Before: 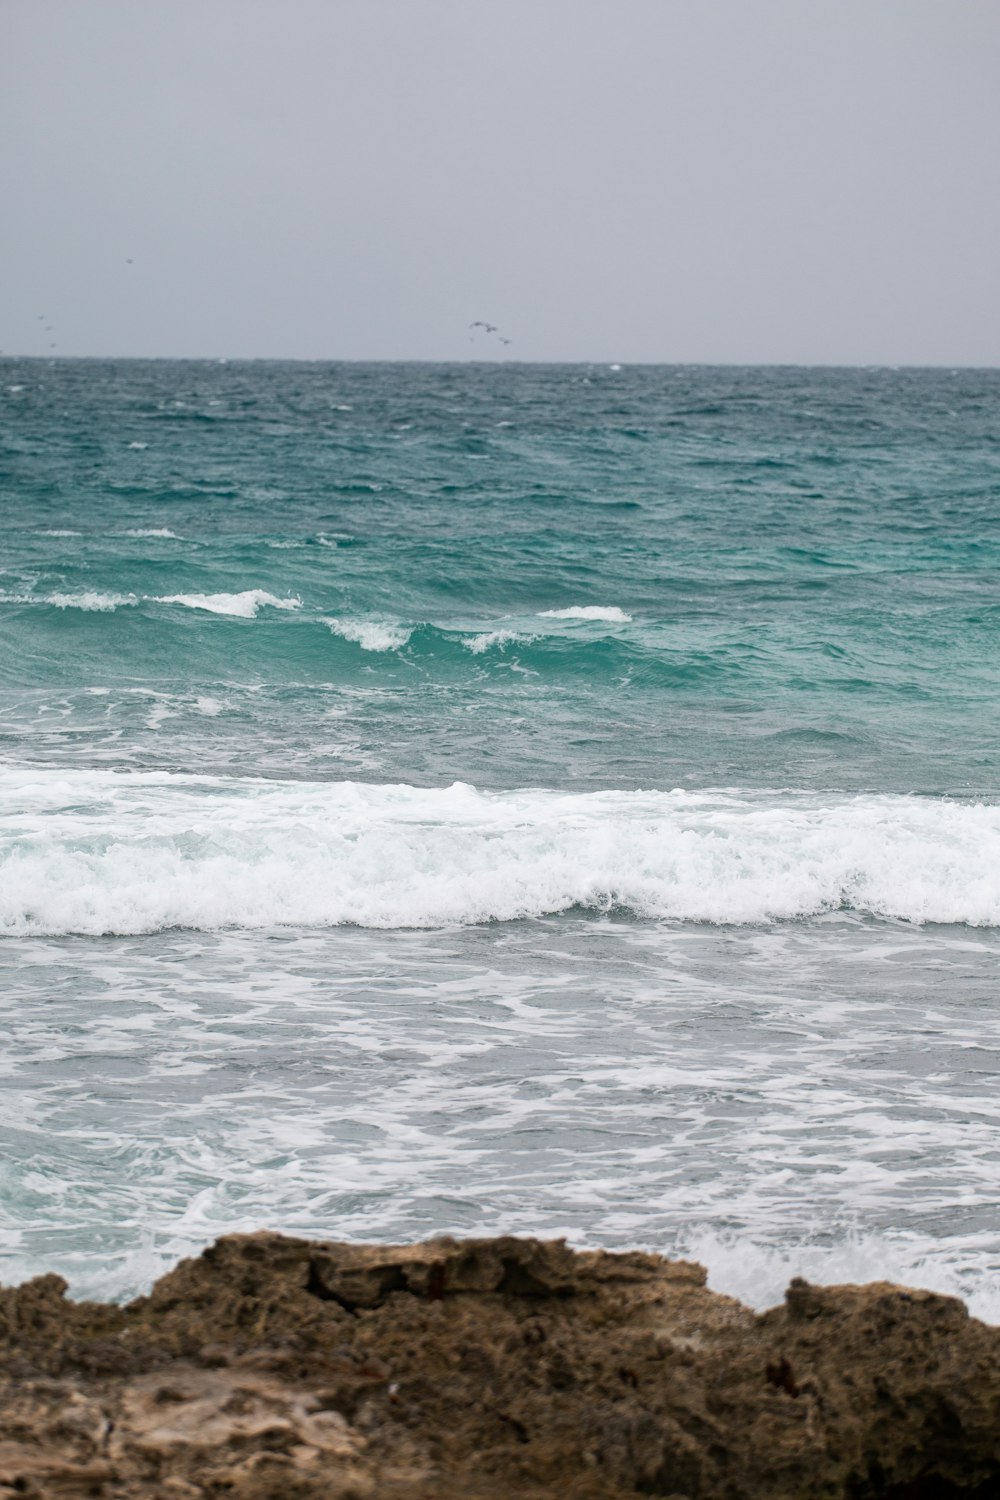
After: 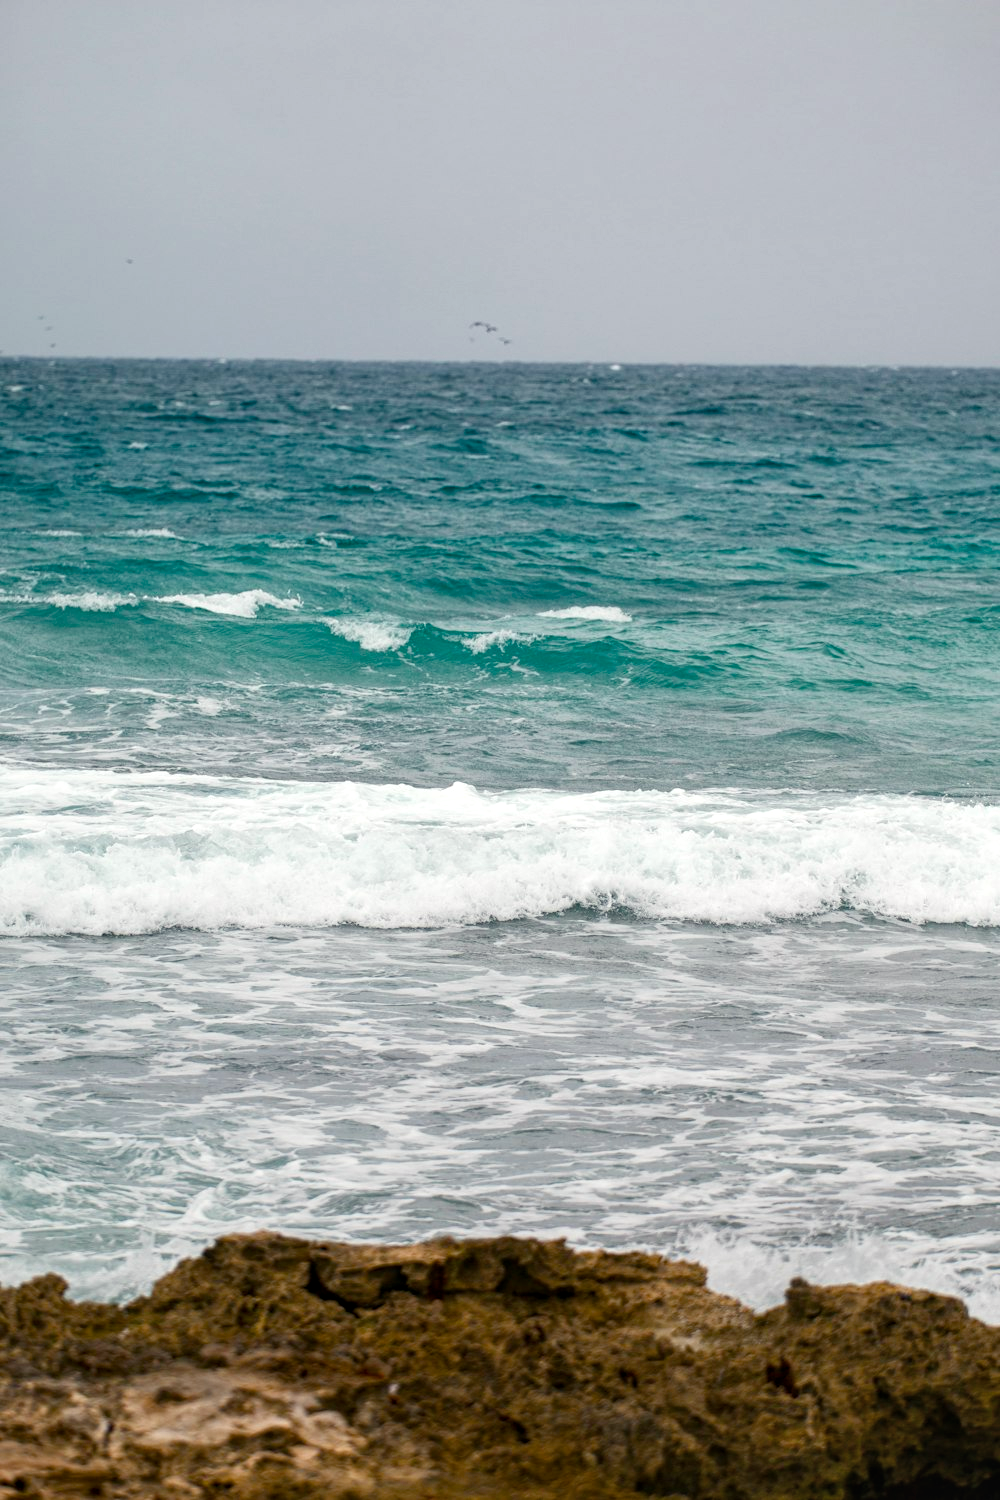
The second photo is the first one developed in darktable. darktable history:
local contrast: on, module defaults
color balance rgb: highlights gain › luminance 5.682%, highlights gain › chroma 1.311%, highlights gain › hue 92.52°, linear chroma grading › global chroma 14.44%, perceptual saturation grading › global saturation 20%, perceptual saturation grading › highlights -25.385%, perceptual saturation grading › shadows 49.542%
sharpen: radius 5.332, amount 0.315, threshold 25.965
exposure: compensate highlight preservation false
